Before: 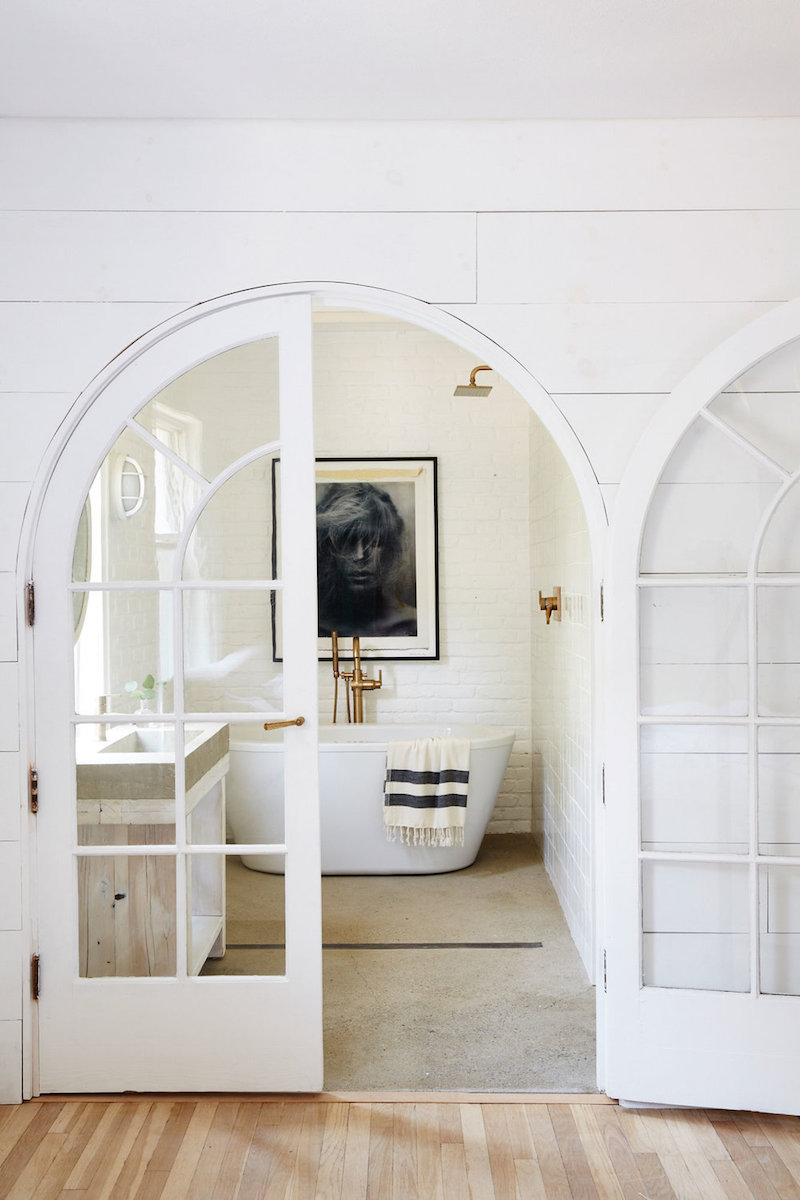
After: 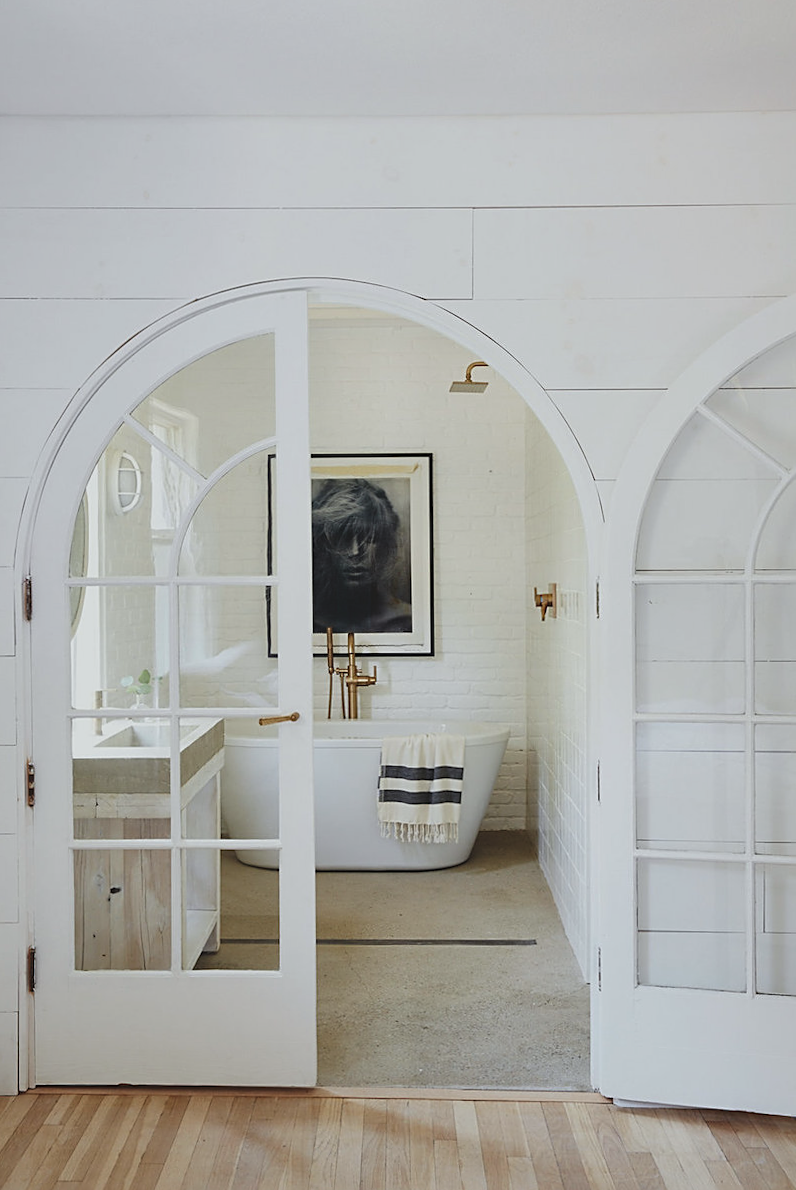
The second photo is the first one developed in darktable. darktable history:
exposure: black level correction -0.015, exposure -0.5 EV, compensate highlight preservation false
sharpen: on, module defaults
rotate and perspective: rotation 0.192°, lens shift (horizontal) -0.015, crop left 0.005, crop right 0.996, crop top 0.006, crop bottom 0.99
white balance: red 0.978, blue 0.999
